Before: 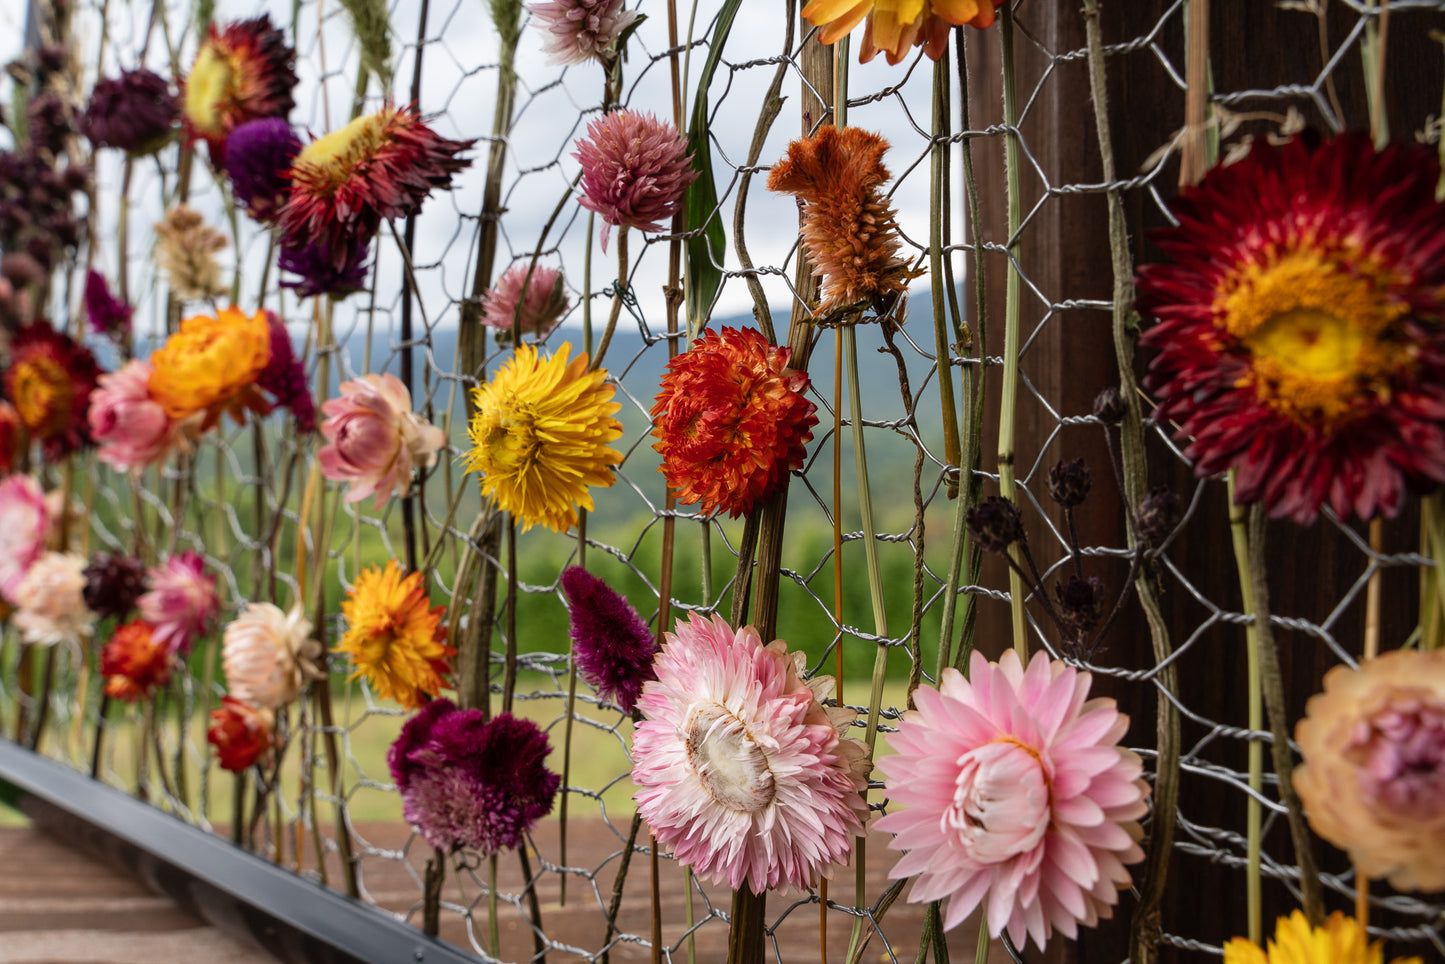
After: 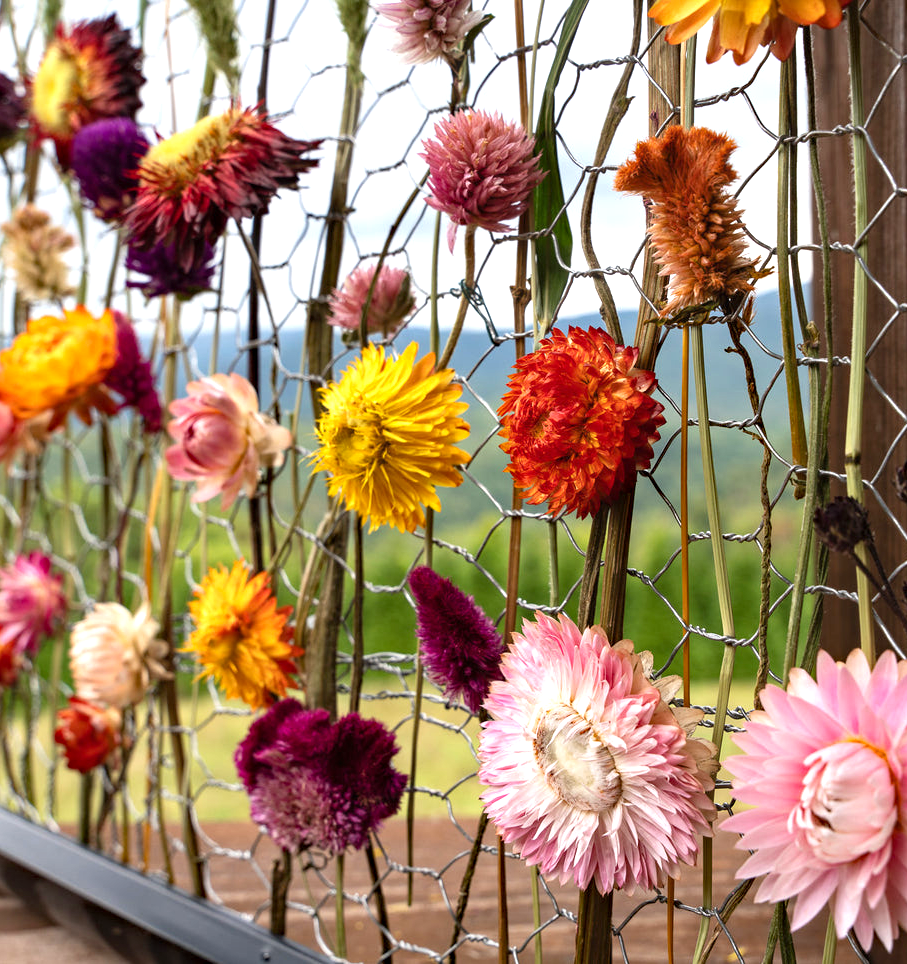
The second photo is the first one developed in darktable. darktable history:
crop: left 10.644%, right 26.528%
haze removal: compatibility mode true, adaptive false
exposure: black level correction 0, exposure 0.7 EV, compensate exposure bias true, compensate highlight preservation false
